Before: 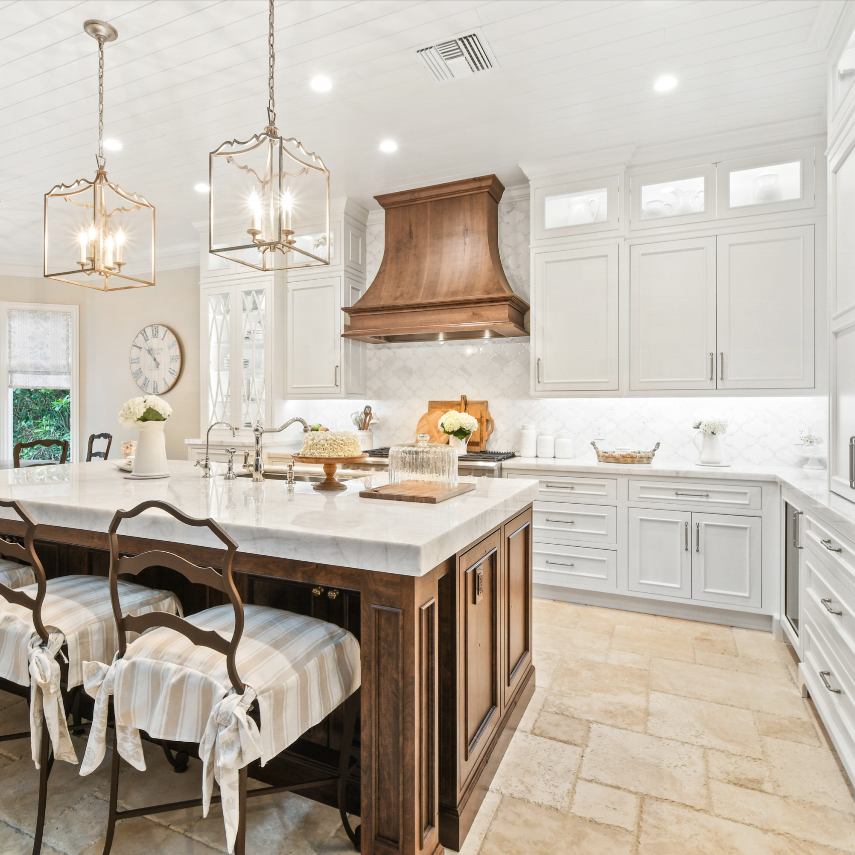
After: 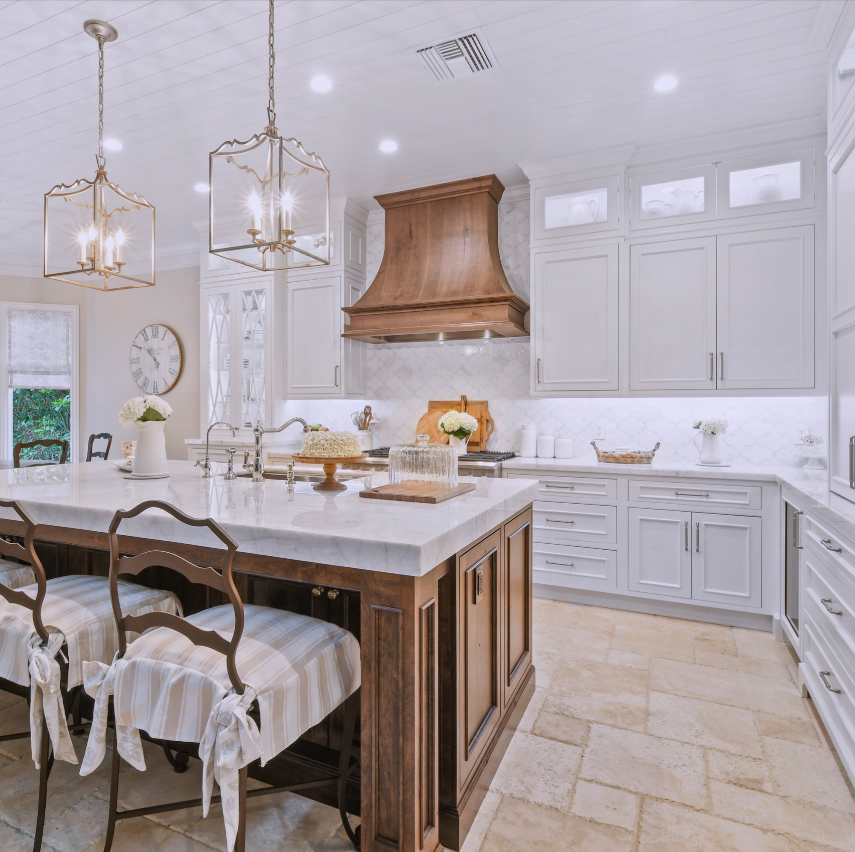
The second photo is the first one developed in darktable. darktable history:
crop: top 0.05%, bottom 0.098%
tone equalizer: -8 EV 0.25 EV, -7 EV 0.417 EV, -6 EV 0.417 EV, -5 EV 0.25 EV, -3 EV -0.25 EV, -2 EV -0.417 EV, -1 EV -0.417 EV, +0 EV -0.25 EV, edges refinement/feathering 500, mask exposure compensation -1.57 EV, preserve details guided filter
white balance: red 1.004, blue 1.096
